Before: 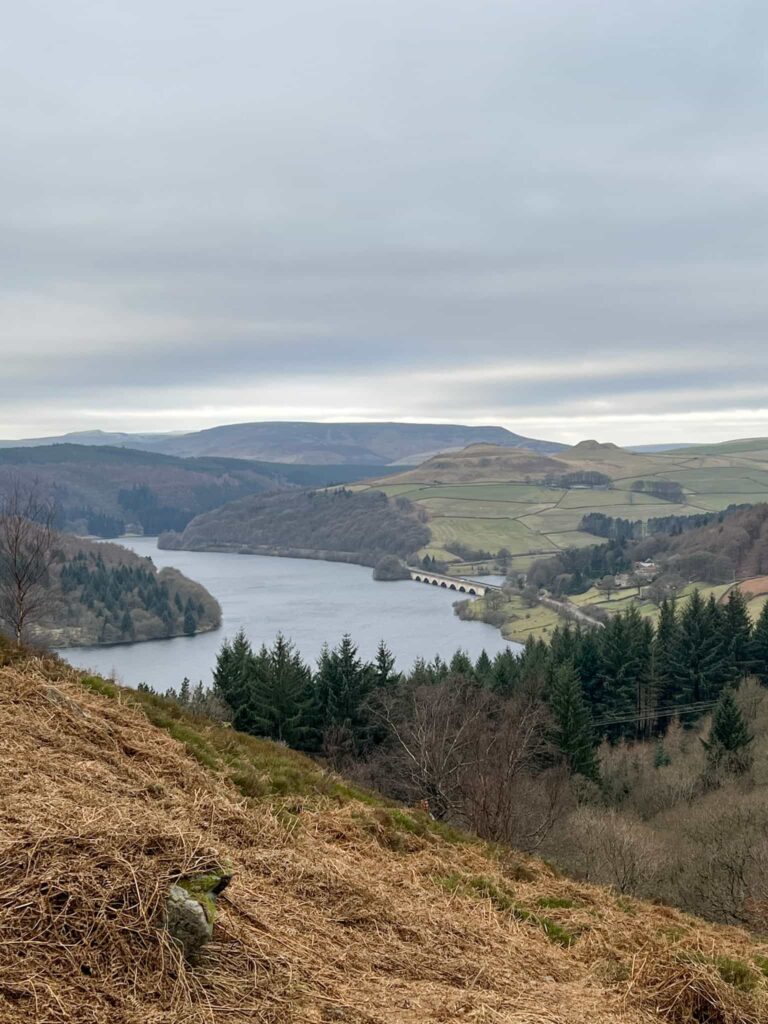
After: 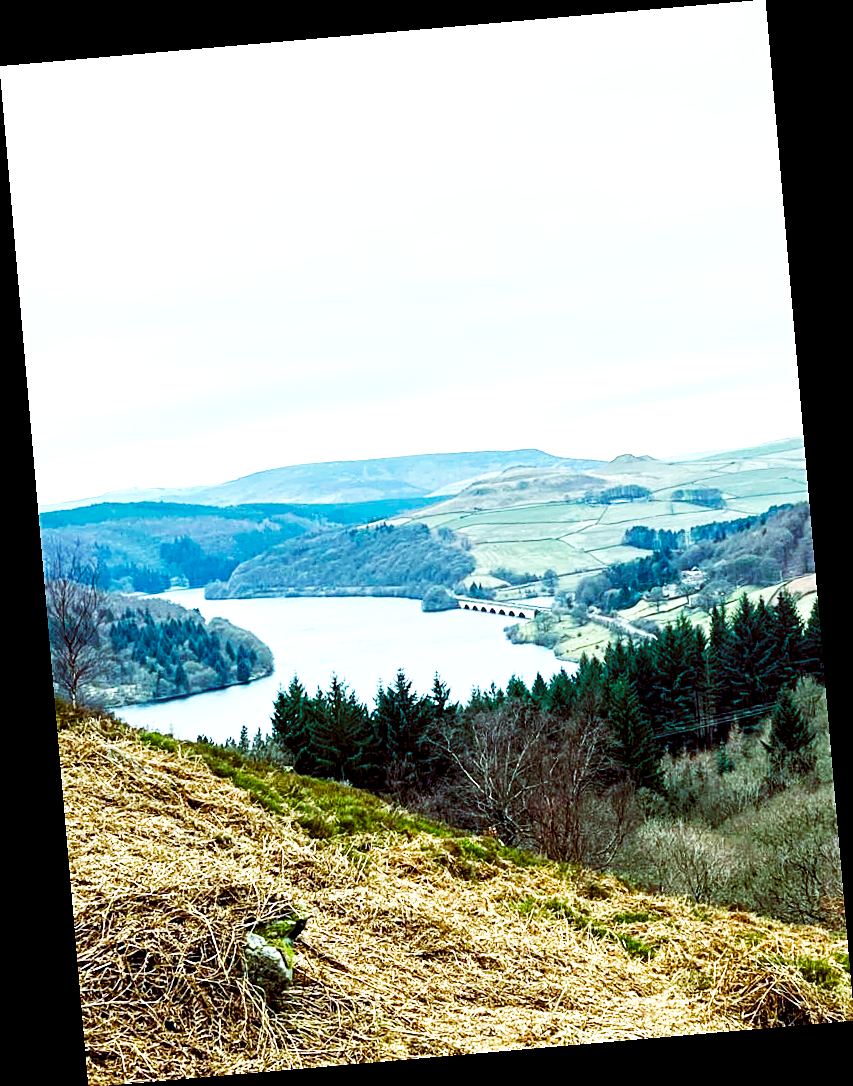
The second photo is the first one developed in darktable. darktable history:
sharpen: on, module defaults
local contrast: highlights 100%, shadows 100%, detail 120%, midtone range 0.2
rotate and perspective: rotation -4.98°, automatic cropping off
base curve: curves: ch0 [(0, 0) (0.007, 0.004) (0.027, 0.03) (0.046, 0.07) (0.207, 0.54) (0.442, 0.872) (0.673, 0.972) (1, 1)], preserve colors none
color balance rgb: shadows lift › luminance -7.7%, shadows lift › chroma 2.13%, shadows lift › hue 200.79°, power › luminance -7.77%, power › chroma 2.27%, power › hue 220.69°, highlights gain › luminance 15.15%, highlights gain › chroma 4%, highlights gain › hue 209.35°, global offset › luminance -0.21%, global offset › chroma 0.27%, perceptual saturation grading › global saturation 24.42%, perceptual saturation grading › highlights -24.42%, perceptual saturation grading › mid-tones 24.42%, perceptual saturation grading › shadows 40%, perceptual brilliance grading › global brilliance -5%, perceptual brilliance grading › highlights 24.42%, perceptual brilliance grading › mid-tones 7%, perceptual brilliance grading › shadows -5%
